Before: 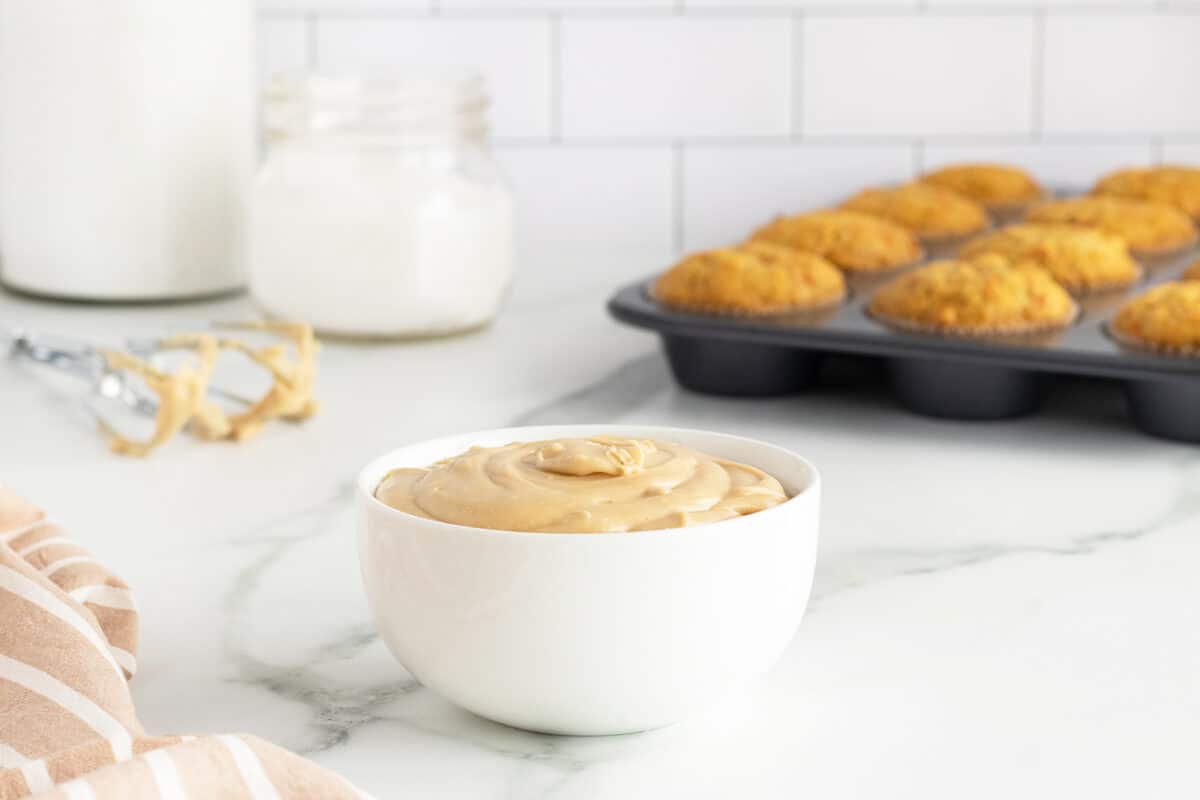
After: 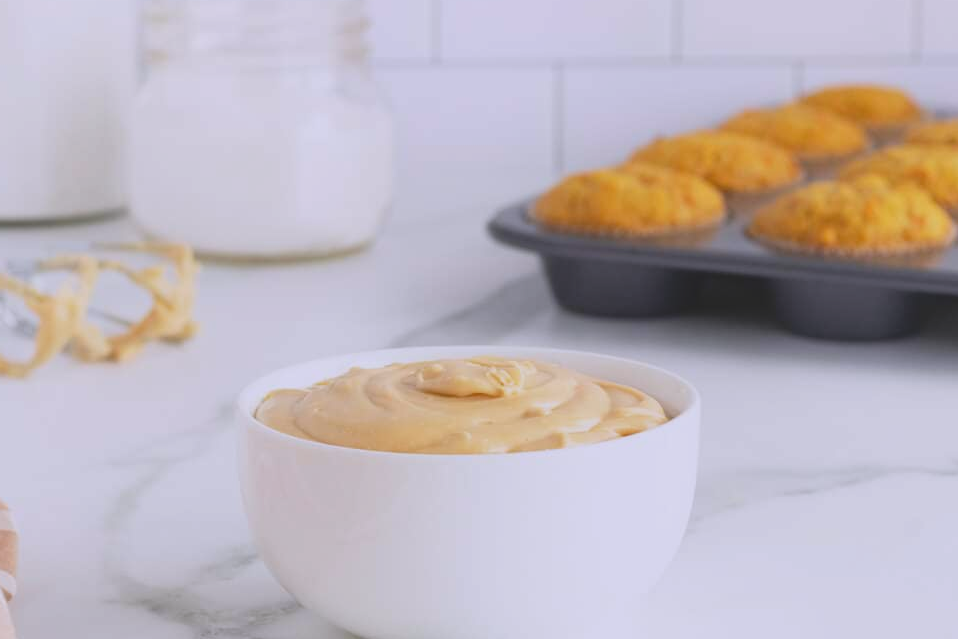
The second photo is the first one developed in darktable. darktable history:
crop and rotate: left 10.071%, top 10.071%, right 10.02%, bottom 10.02%
contrast brightness saturation: contrast -0.28
white balance: red 1.004, blue 1.096
